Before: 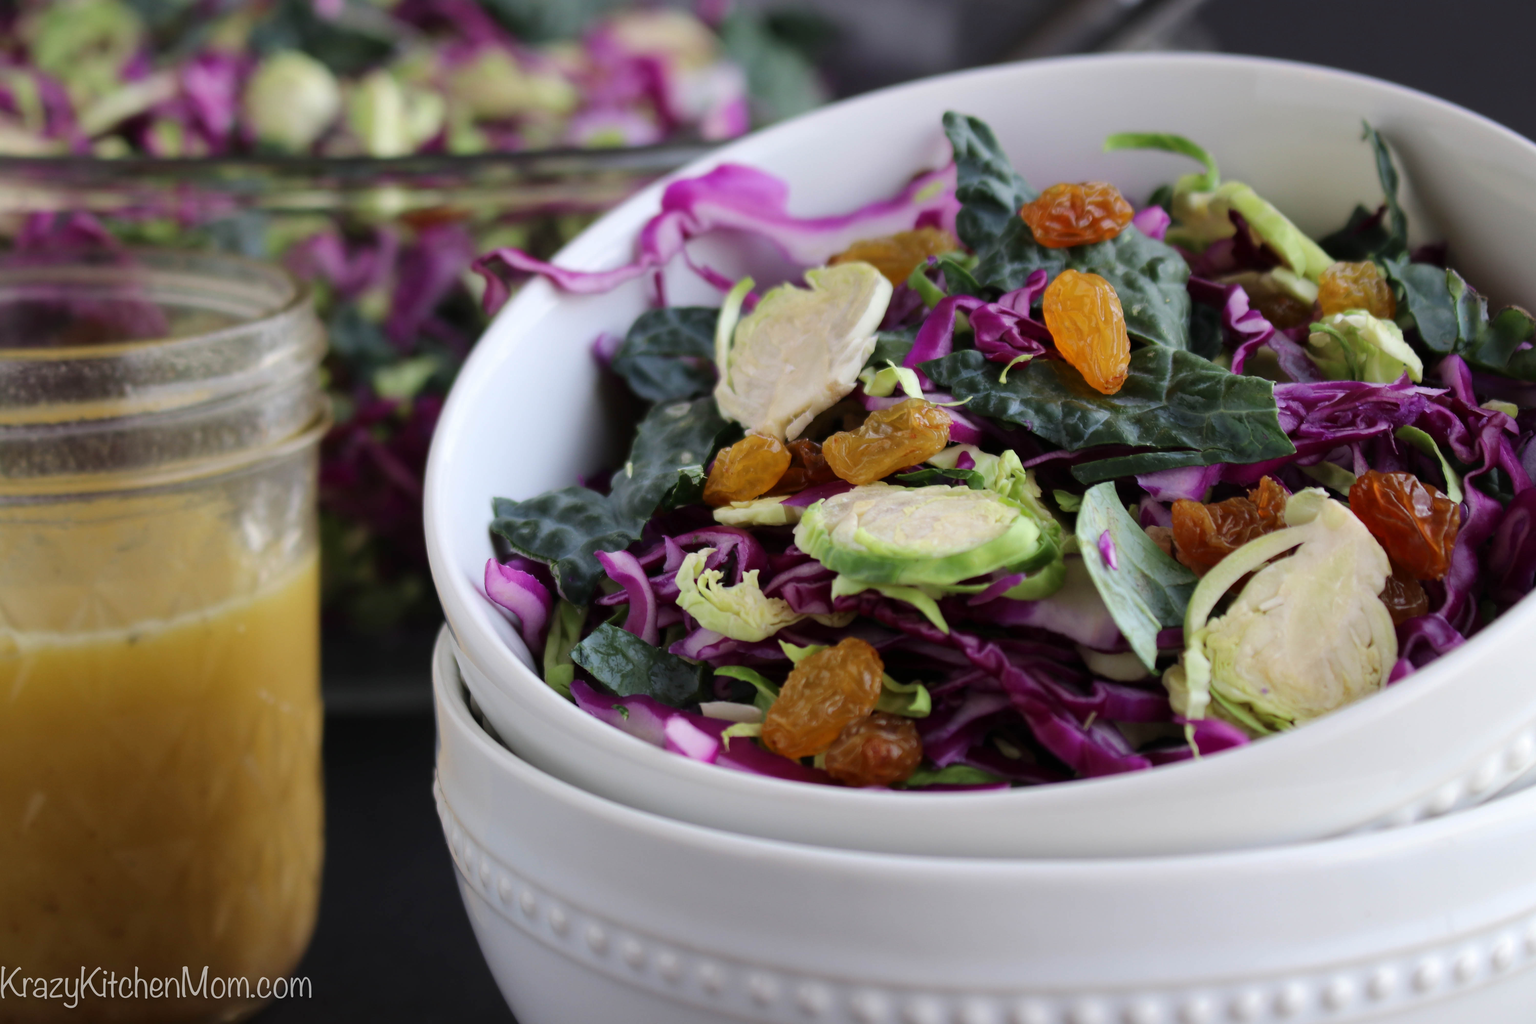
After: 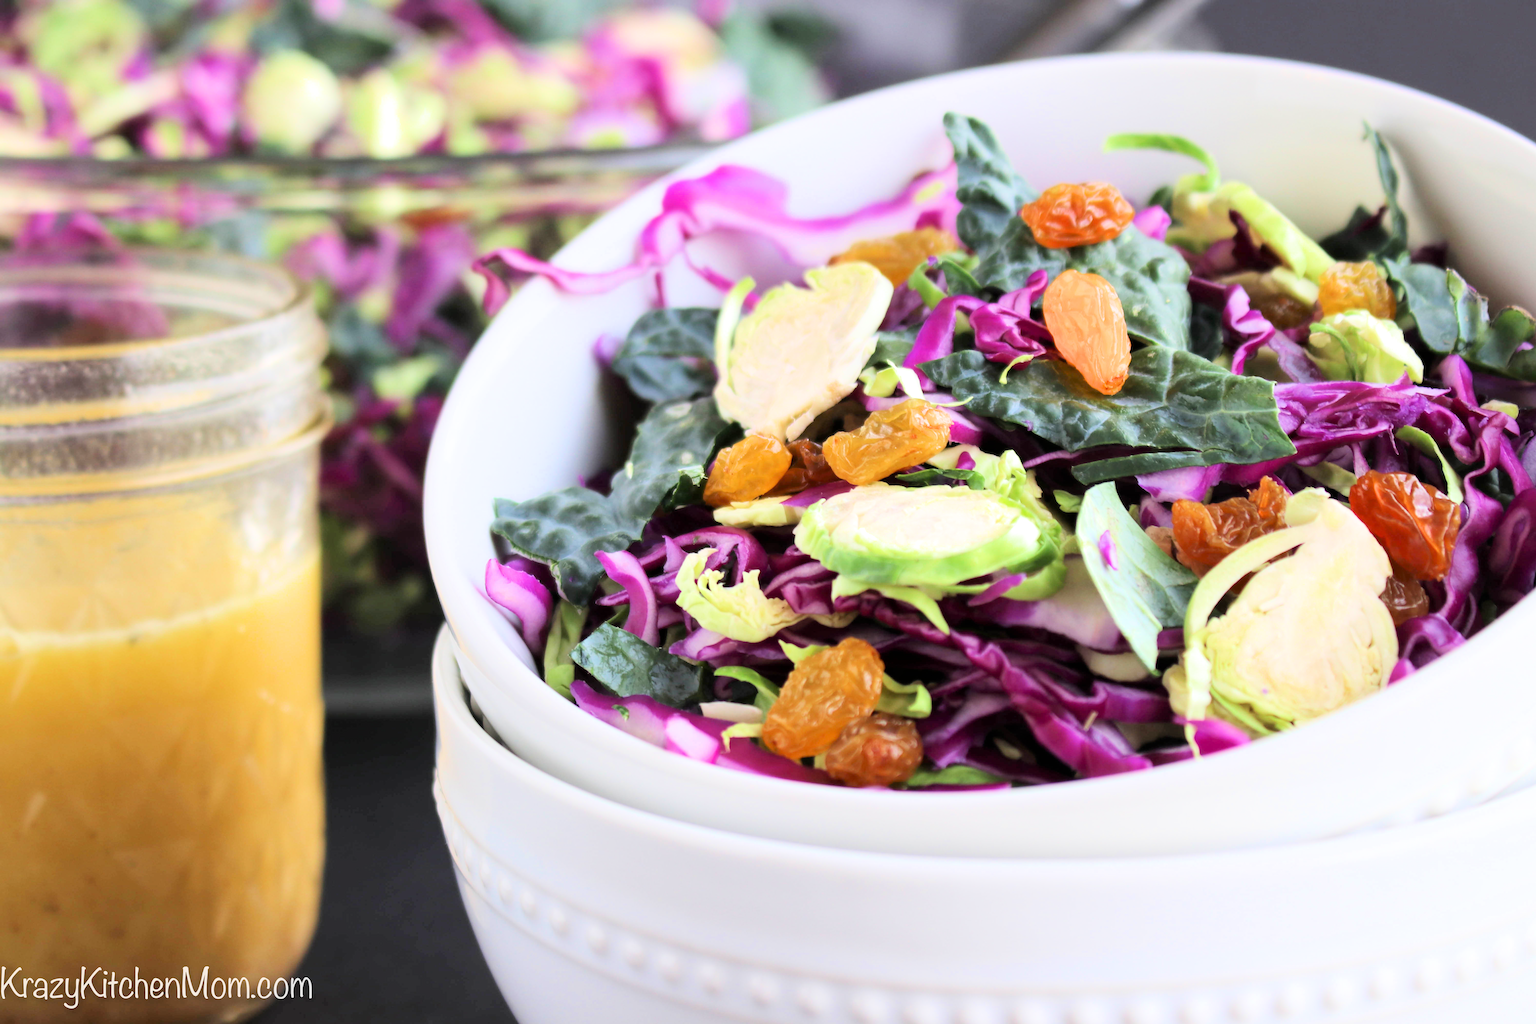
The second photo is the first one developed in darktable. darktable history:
exposure: exposure 2.045 EV, compensate highlight preservation false
filmic rgb: black relative exposure -7.65 EV, white relative exposure 4.56 EV, threshold 5.95 EV, hardness 3.61, color science v6 (2022), iterations of high-quality reconstruction 0, enable highlight reconstruction true
